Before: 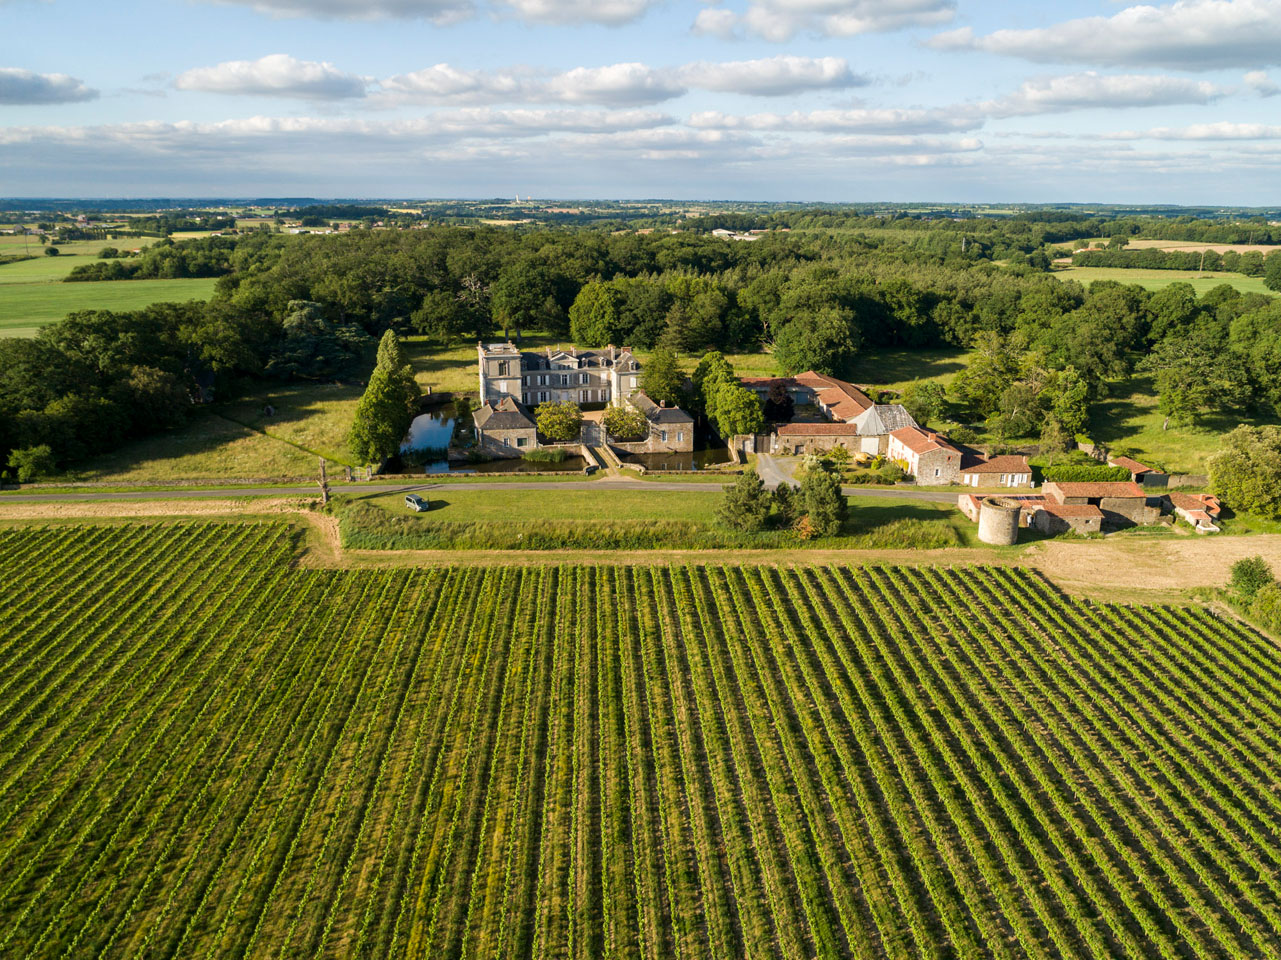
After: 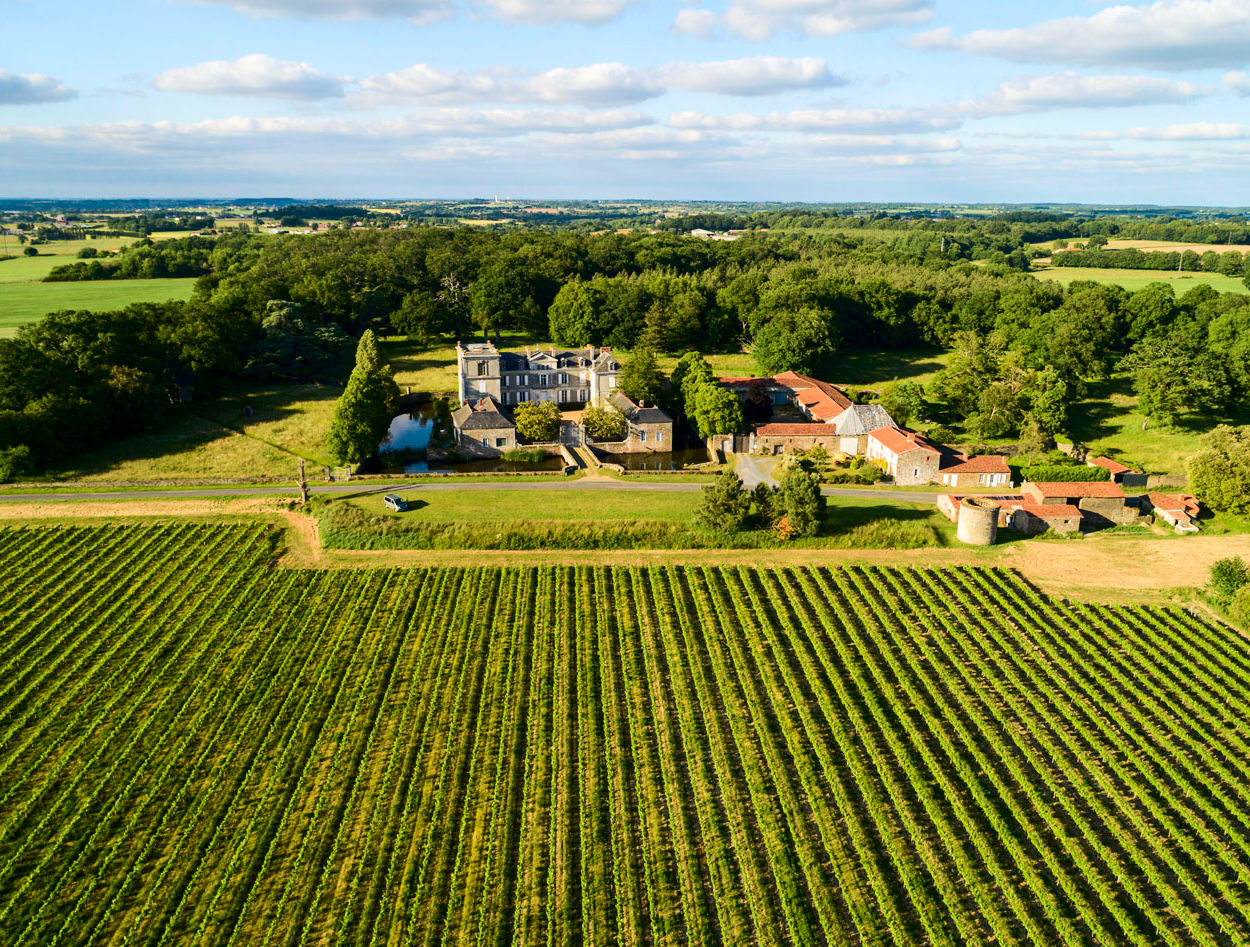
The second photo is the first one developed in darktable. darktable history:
tone curve: curves: ch0 [(0, 0) (0.126, 0.086) (0.338, 0.327) (0.494, 0.55) (0.703, 0.762) (1, 1)]; ch1 [(0, 0) (0.346, 0.324) (0.45, 0.431) (0.5, 0.5) (0.522, 0.517) (0.55, 0.578) (1, 1)]; ch2 [(0, 0) (0.44, 0.424) (0.501, 0.499) (0.554, 0.563) (0.622, 0.667) (0.707, 0.746) (1, 1)], color space Lab, independent channels, preserve colors none
contrast brightness saturation: contrast 0.08, saturation 0.02
crop and rotate: left 1.774%, right 0.633%, bottom 1.28%
